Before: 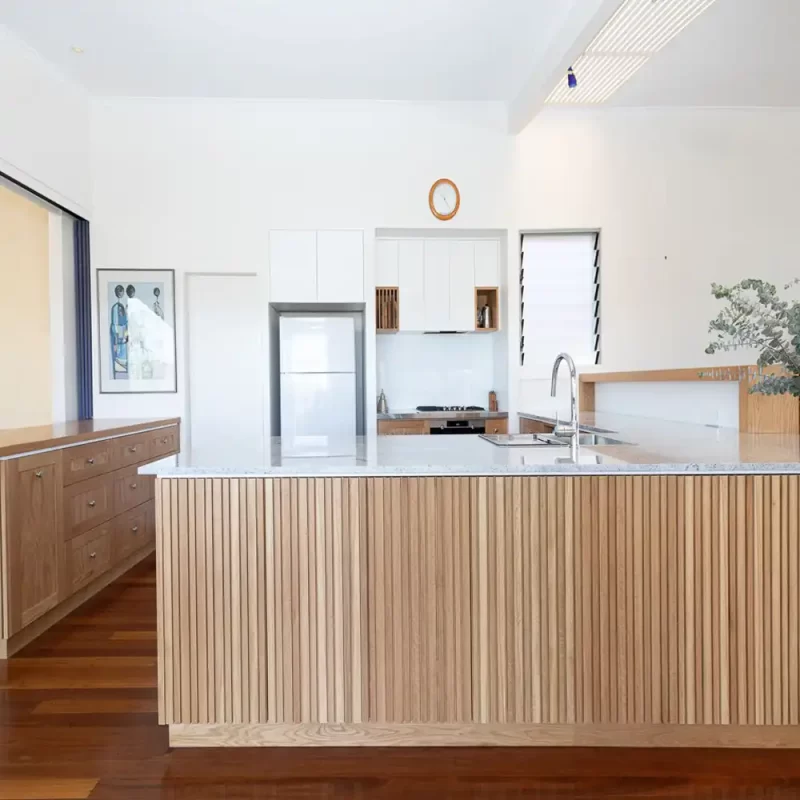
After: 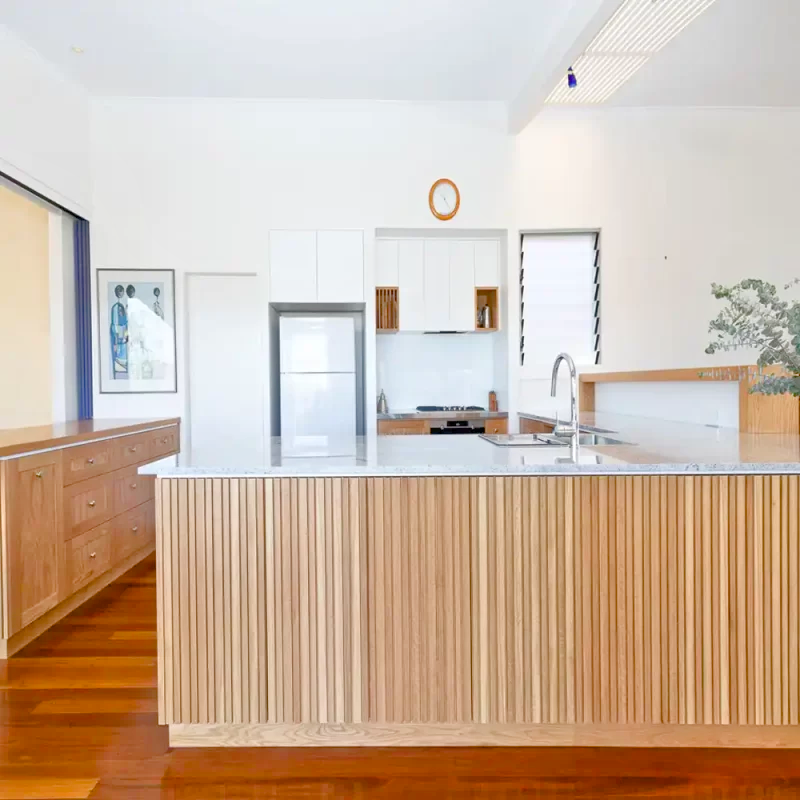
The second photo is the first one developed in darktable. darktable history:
color balance rgb: perceptual saturation grading › global saturation 35%, perceptual saturation grading › highlights -30%, perceptual saturation grading › shadows 35%, perceptual brilliance grading › global brilliance 3%, perceptual brilliance grading › highlights -3%, perceptual brilliance grading › shadows 3%
tone equalizer: -7 EV 0.15 EV, -6 EV 0.6 EV, -5 EV 1.15 EV, -4 EV 1.33 EV, -3 EV 1.15 EV, -2 EV 0.6 EV, -1 EV 0.15 EV, mask exposure compensation -0.5 EV
